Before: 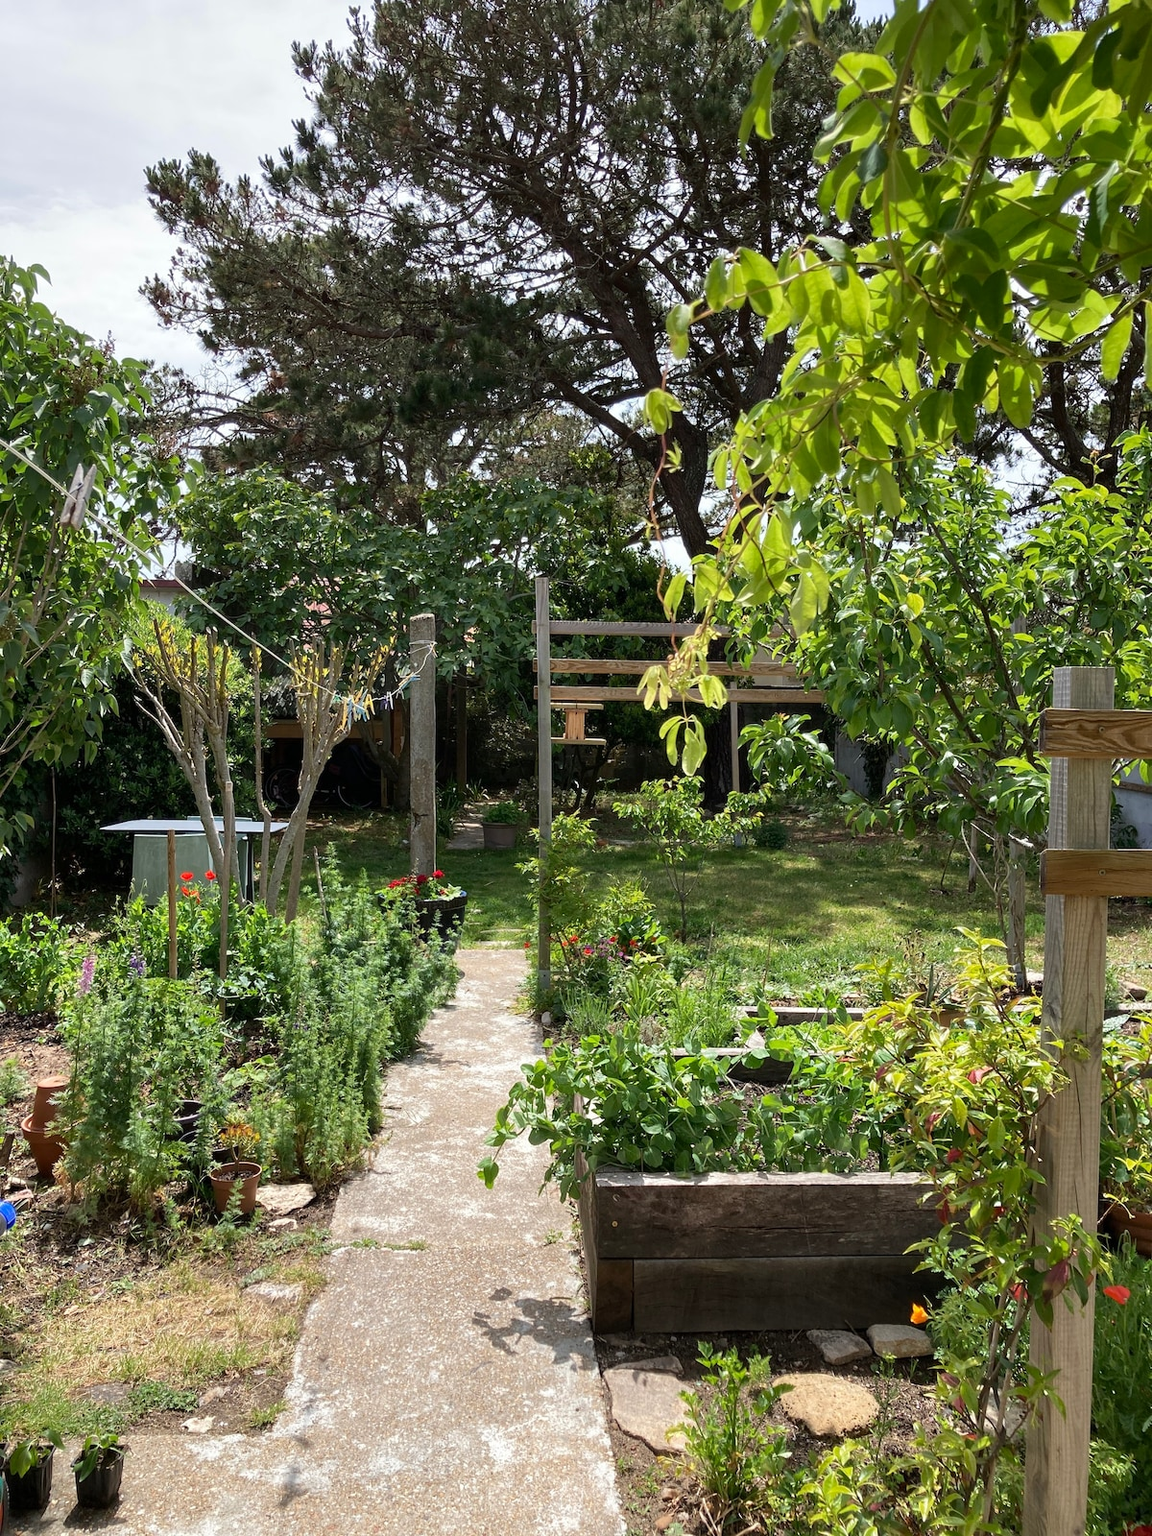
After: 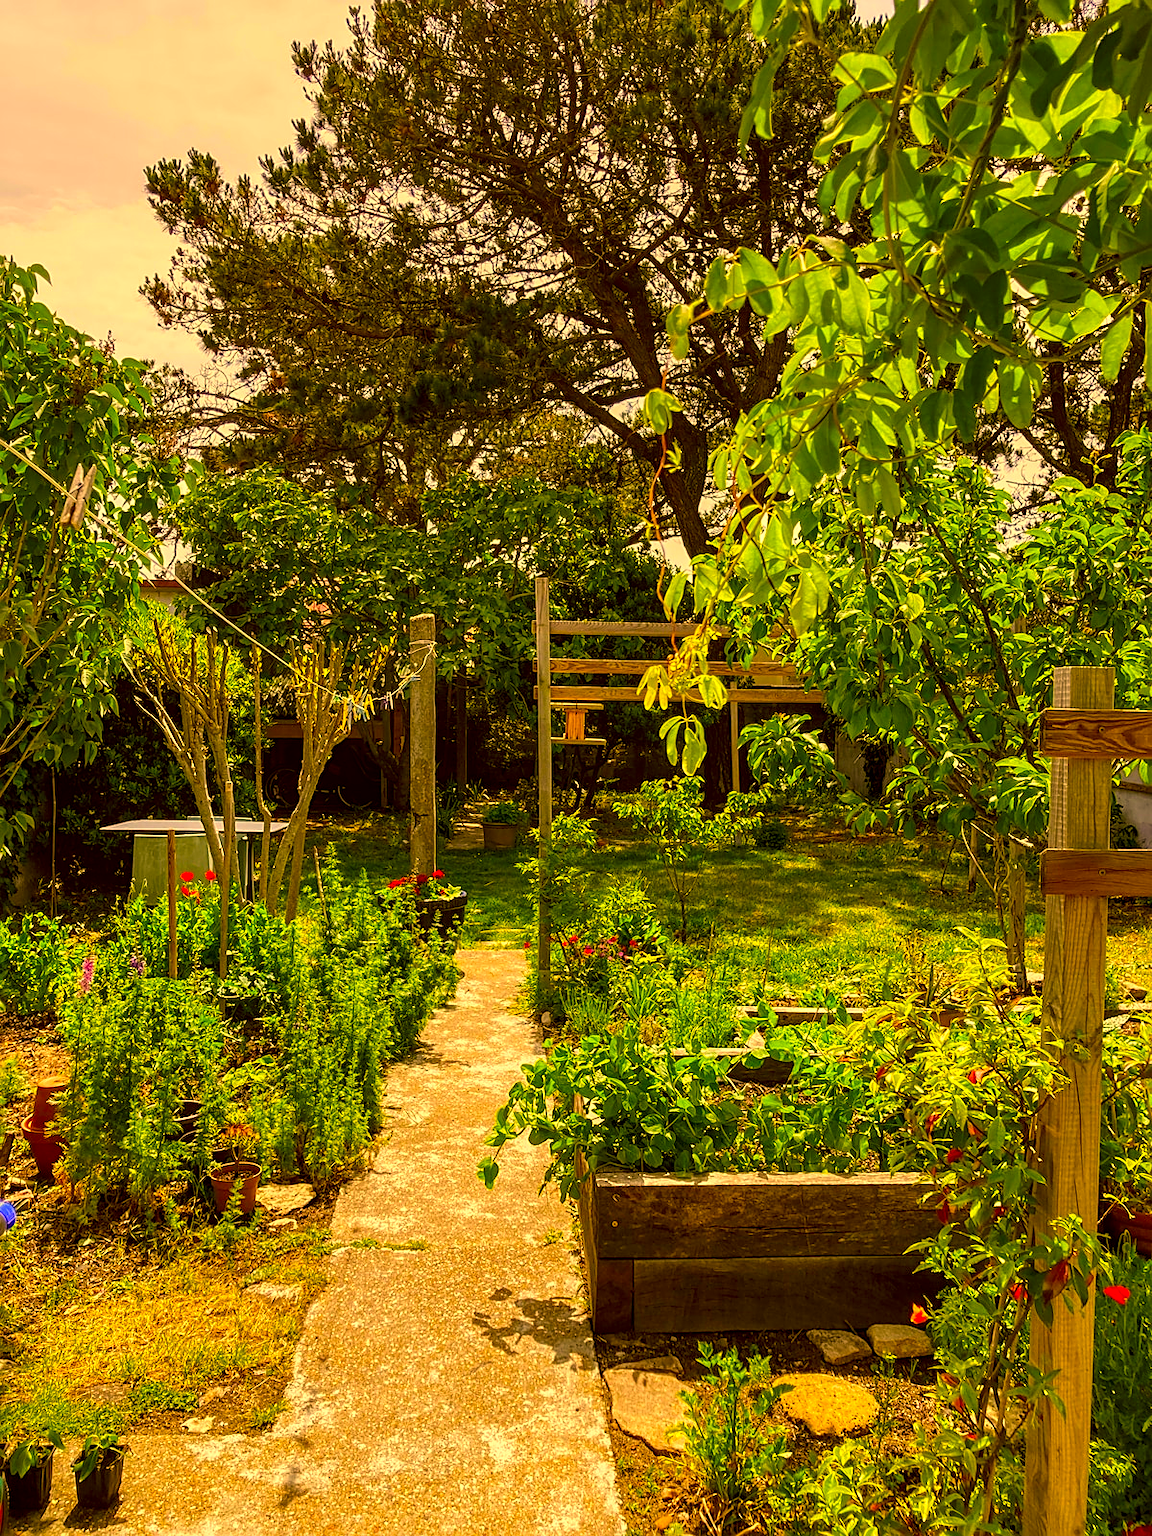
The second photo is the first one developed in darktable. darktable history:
local contrast: highlights 32%, detail 135%
color correction: highlights a* 11.02, highlights b* 30.56, shadows a* 2.83, shadows b* 17.35, saturation 1.76
sharpen: on, module defaults
